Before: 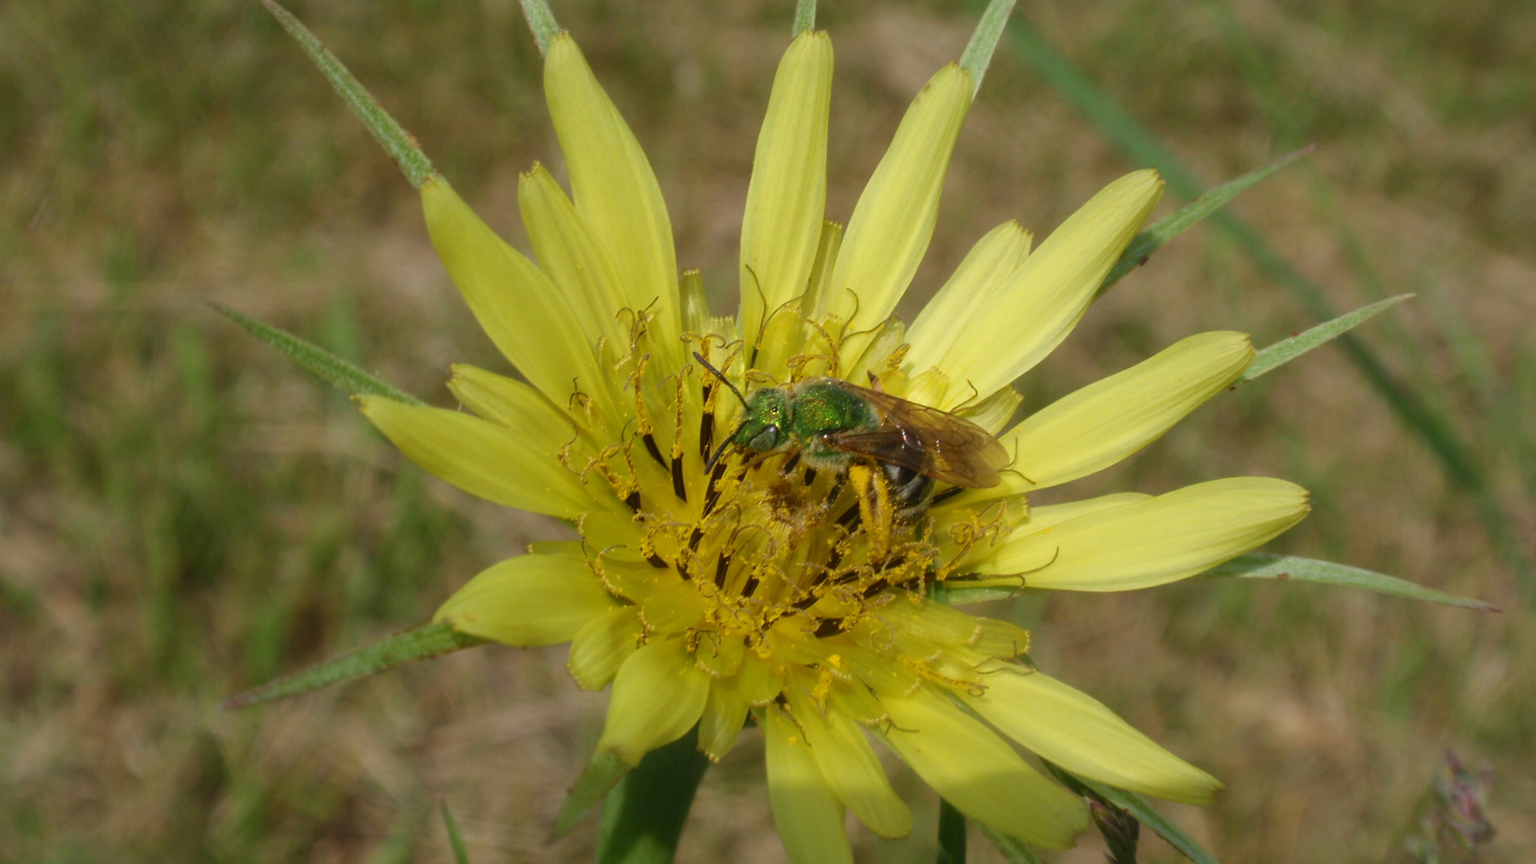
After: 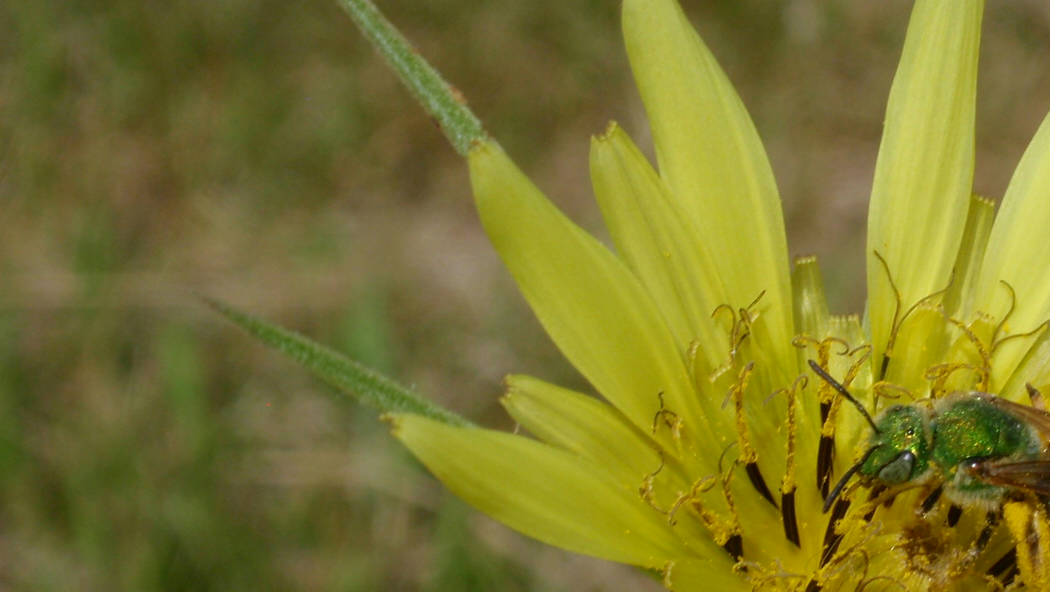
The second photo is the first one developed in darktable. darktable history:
white balance: red 0.974, blue 1.044
crop and rotate: left 3.047%, top 7.509%, right 42.236%, bottom 37.598%
